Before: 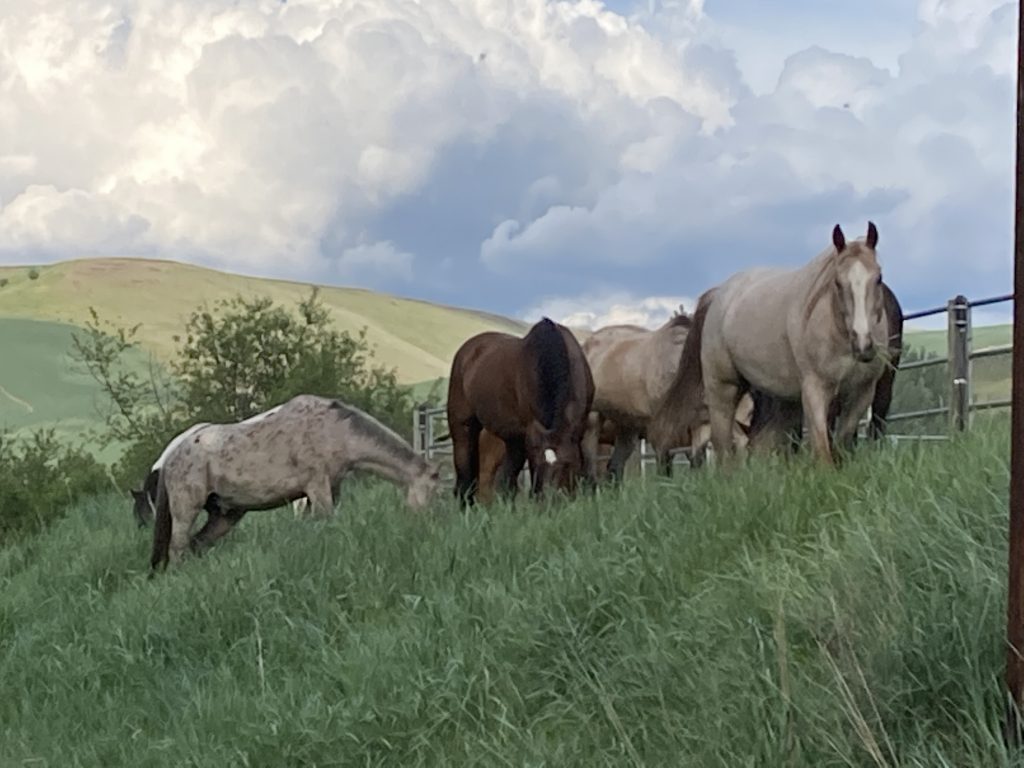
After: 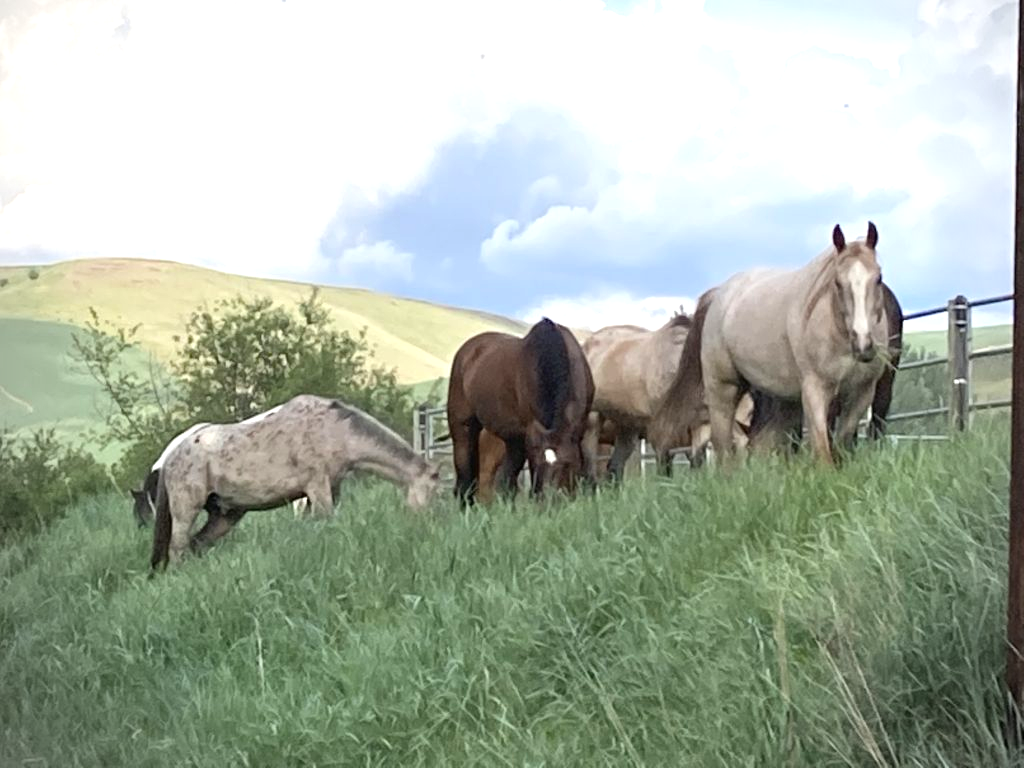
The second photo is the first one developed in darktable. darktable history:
exposure: black level correction 0, exposure 1 EV, compensate exposure bias true, compensate highlight preservation false
vignetting: on, module defaults
